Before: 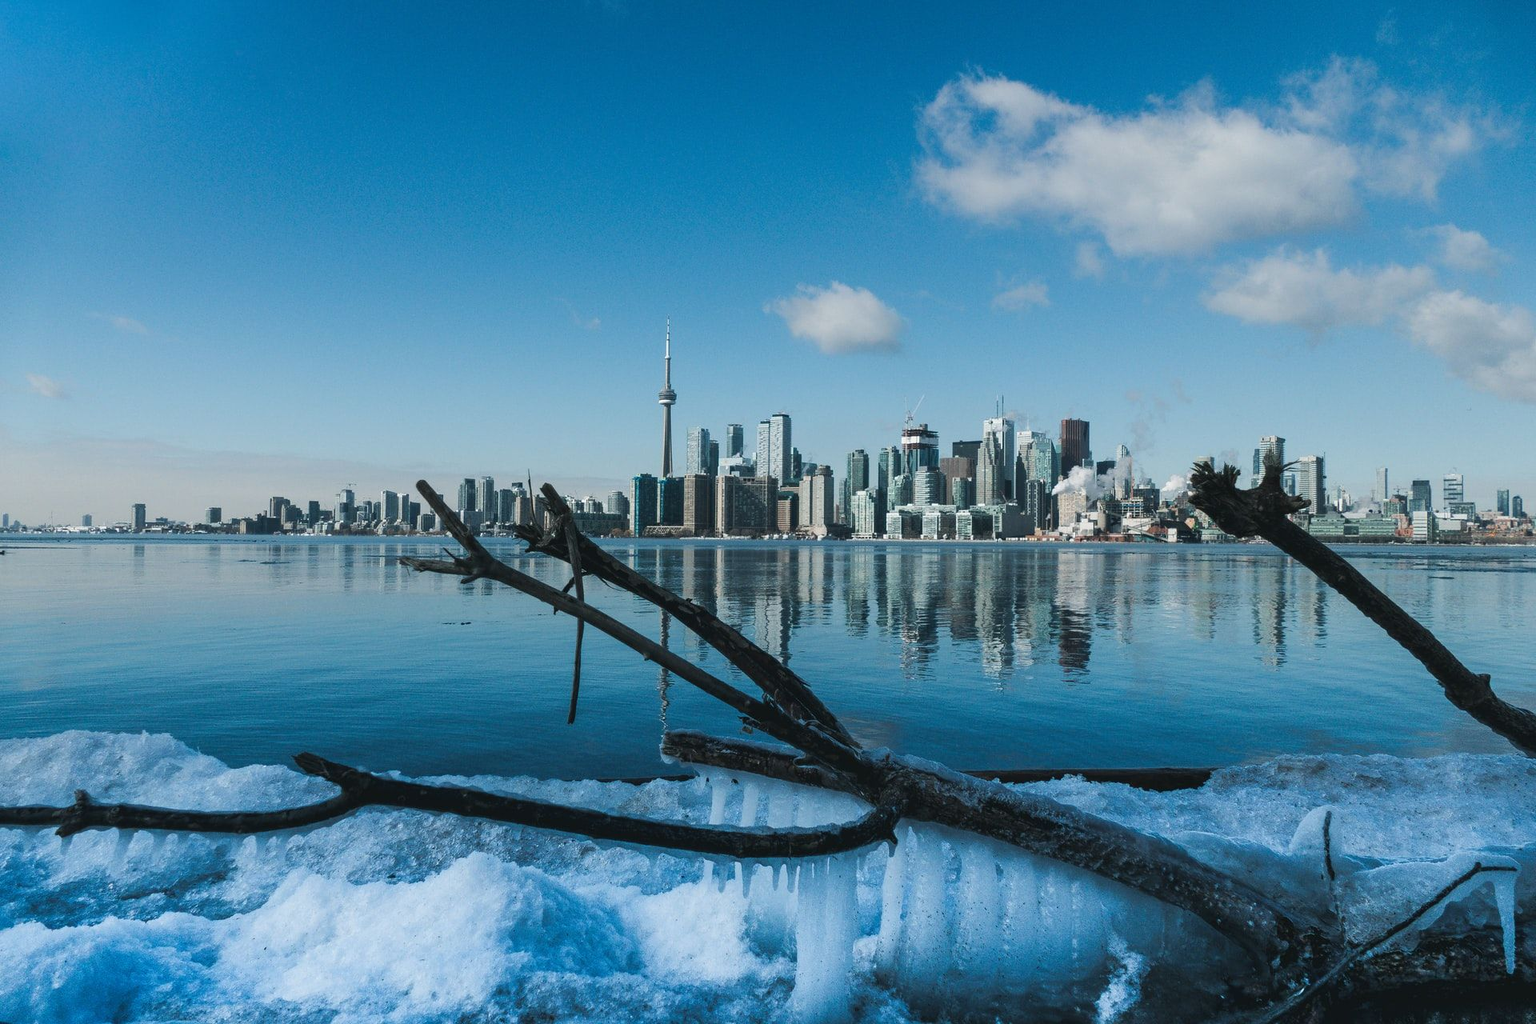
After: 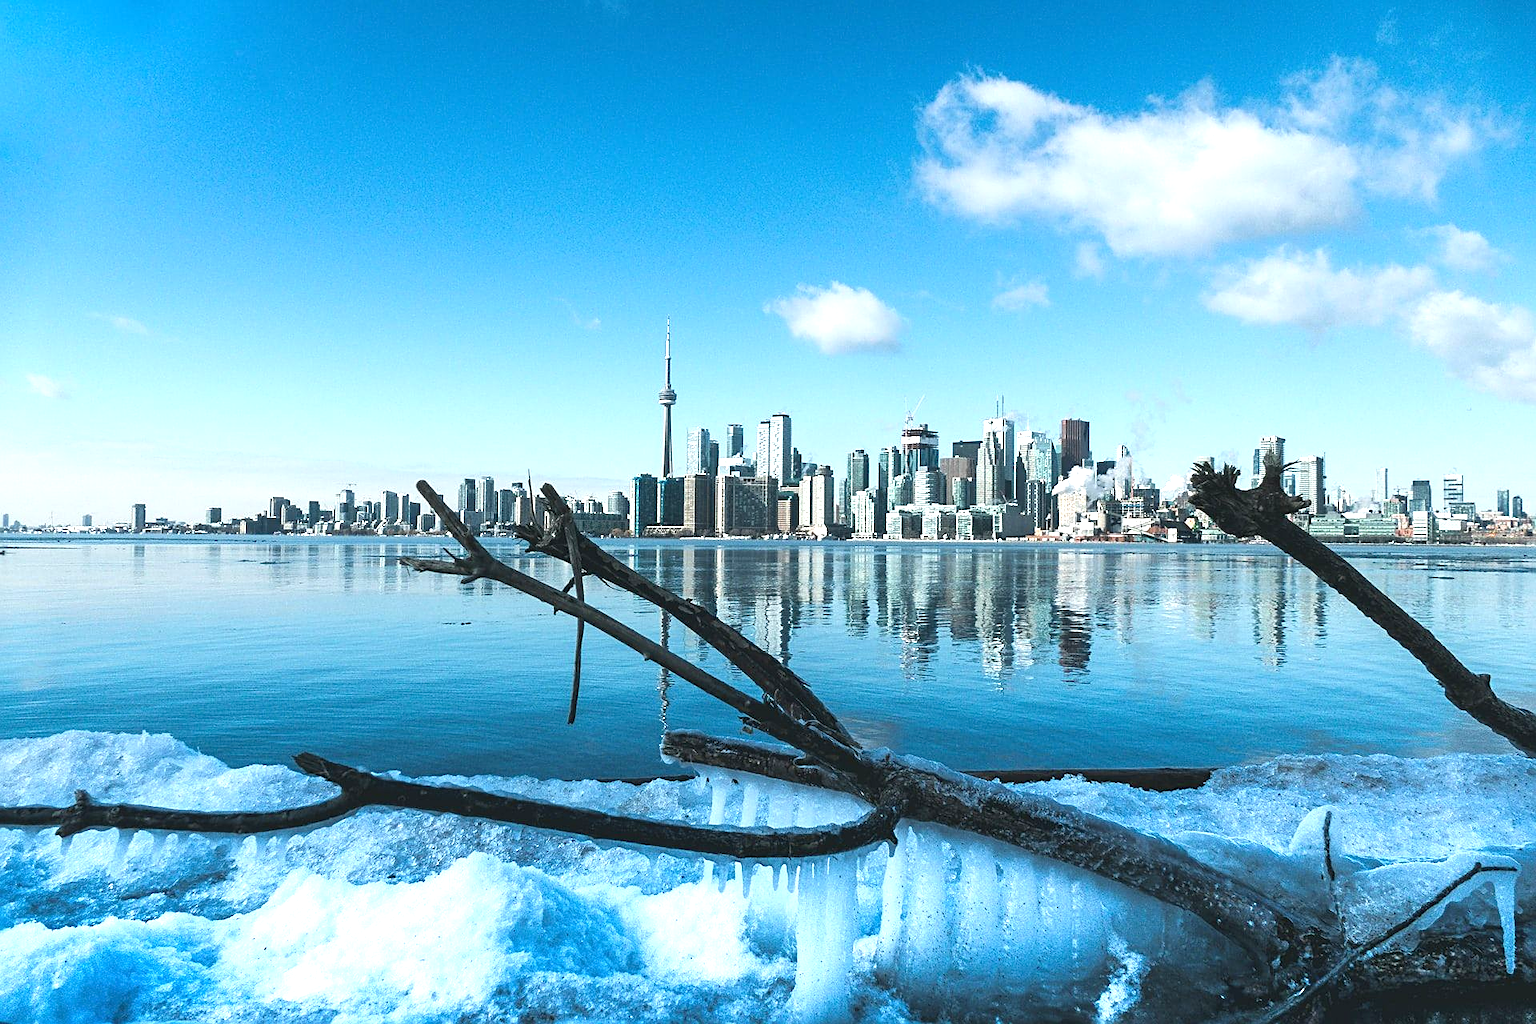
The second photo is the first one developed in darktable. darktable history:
exposure: exposure 1.064 EV, compensate exposure bias true, compensate highlight preservation false
sharpen: on, module defaults
